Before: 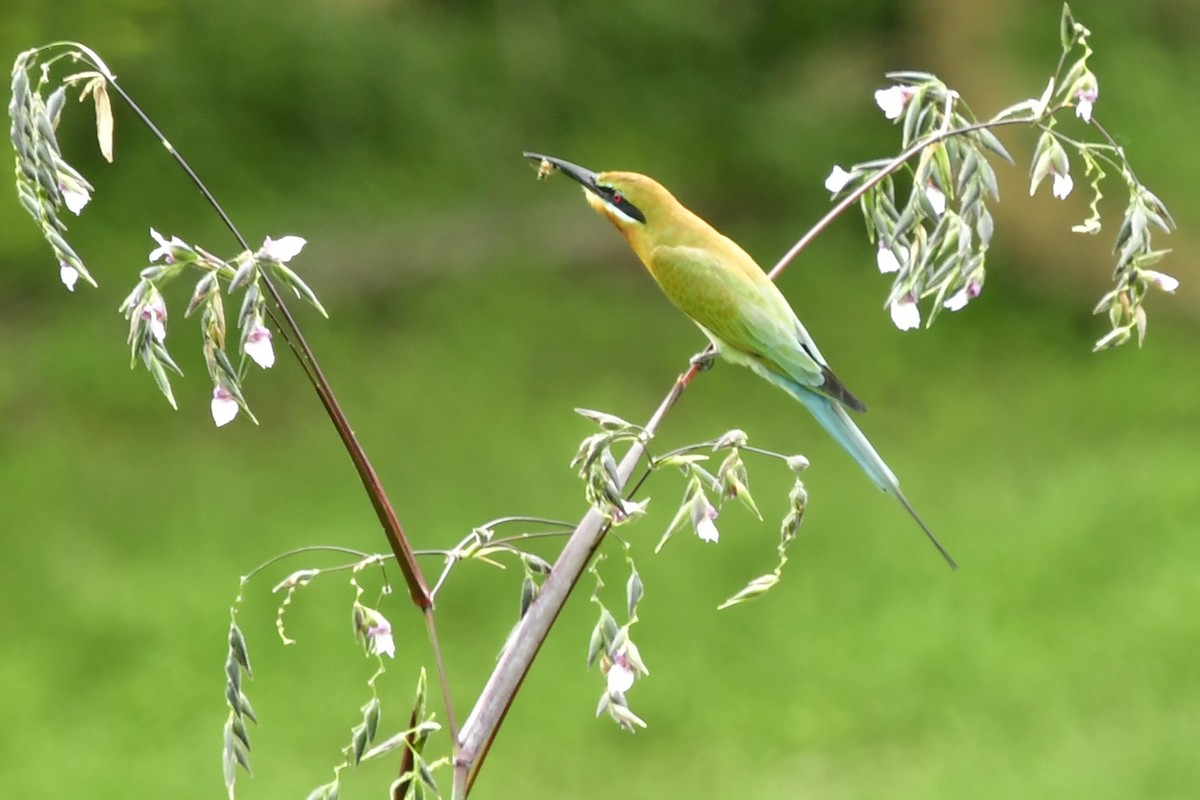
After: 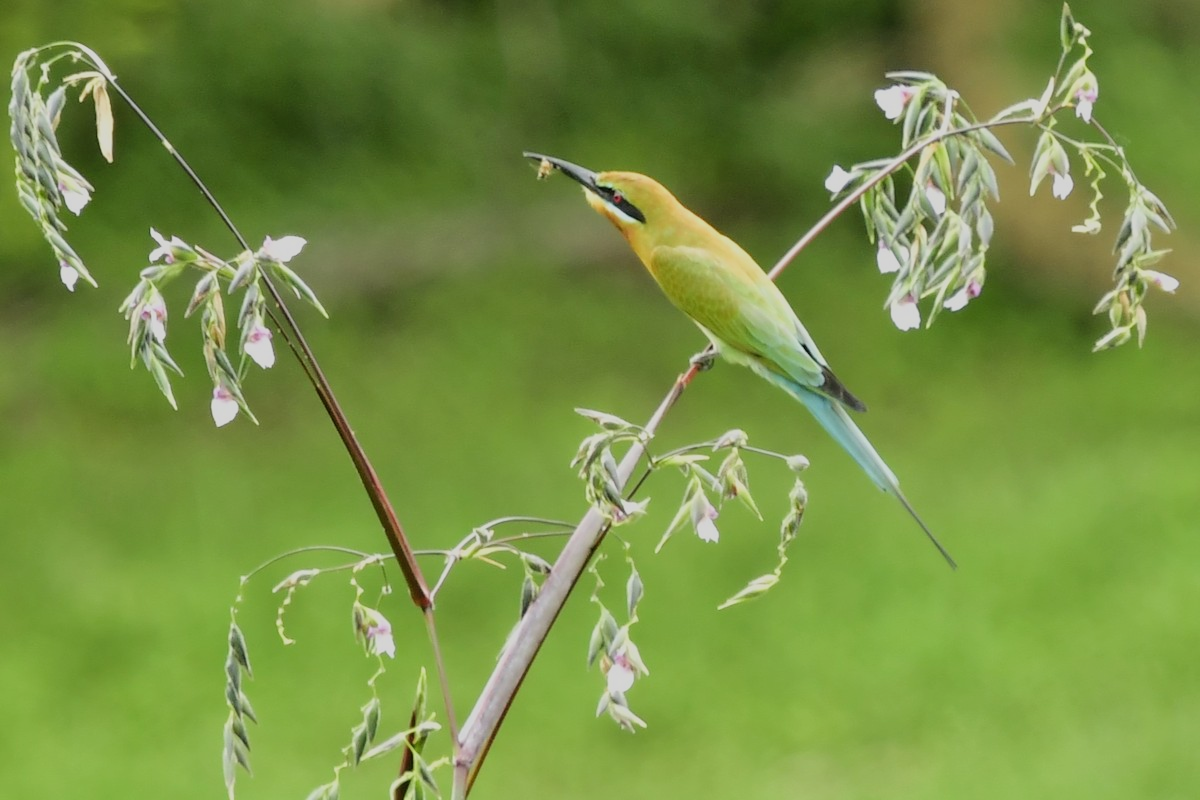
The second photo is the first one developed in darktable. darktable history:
filmic rgb: black relative exposure -7.65 EV, white relative exposure 4.56 EV, threshold 5.95 EV, hardness 3.61, color science v6 (2022), enable highlight reconstruction true
